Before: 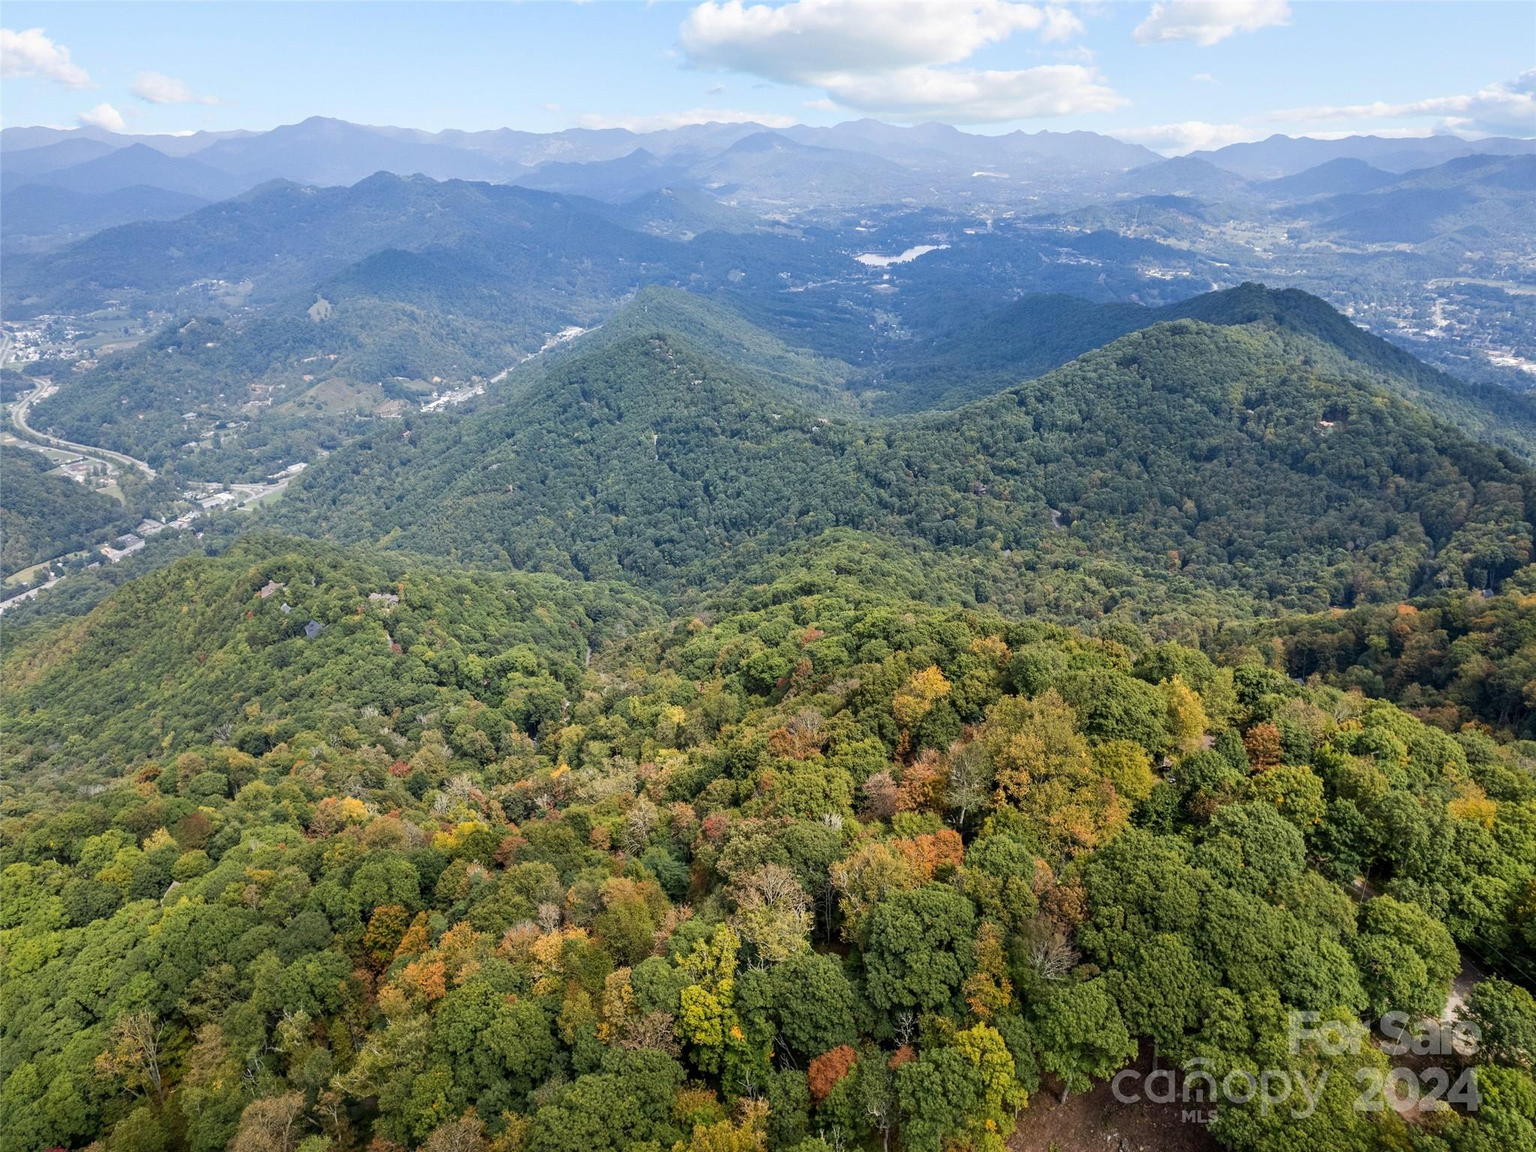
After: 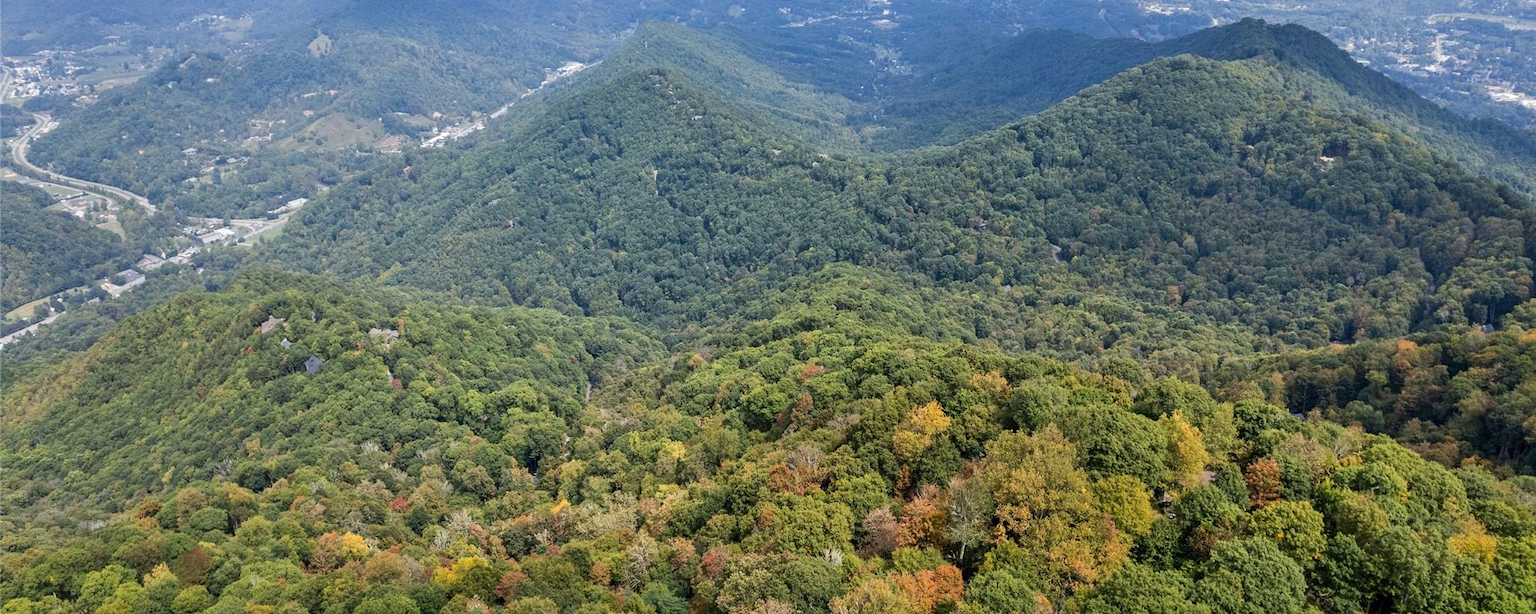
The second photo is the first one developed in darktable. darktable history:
crop and rotate: top 22.993%, bottom 23.633%
